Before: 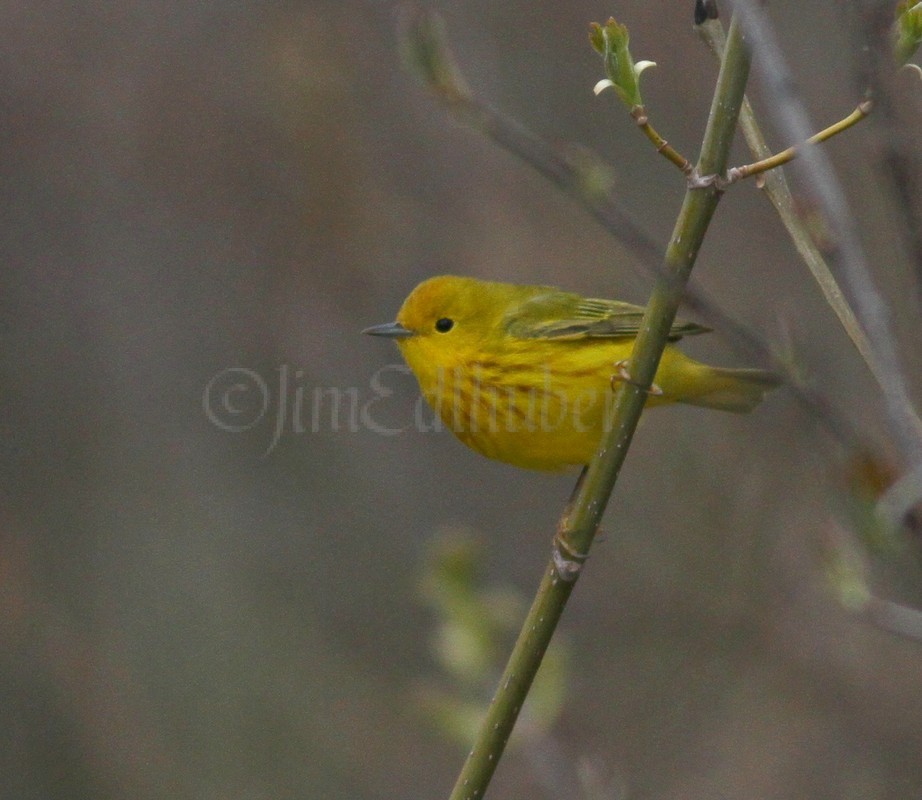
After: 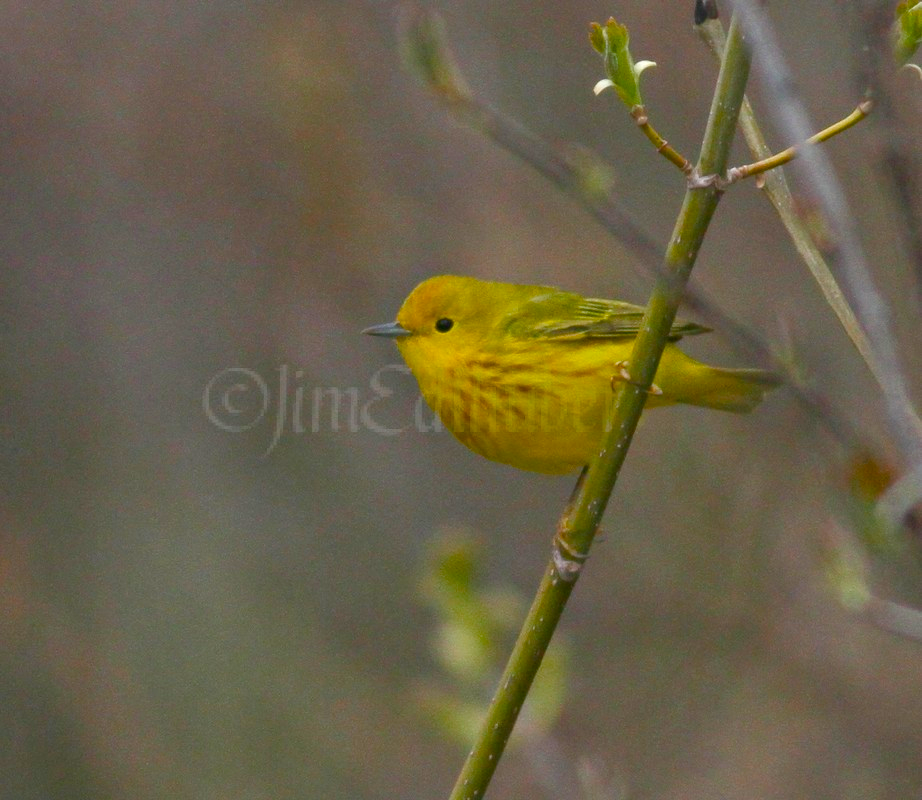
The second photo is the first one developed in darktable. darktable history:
contrast brightness saturation: contrast 0.103, brightness 0.039, saturation 0.095
color balance rgb: perceptual saturation grading › global saturation 20%, perceptual saturation grading › highlights -13.922%, perceptual saturation grading › shadows 50.016%
exposure: exposure 0.211 EV, compensate highlight preservation false
